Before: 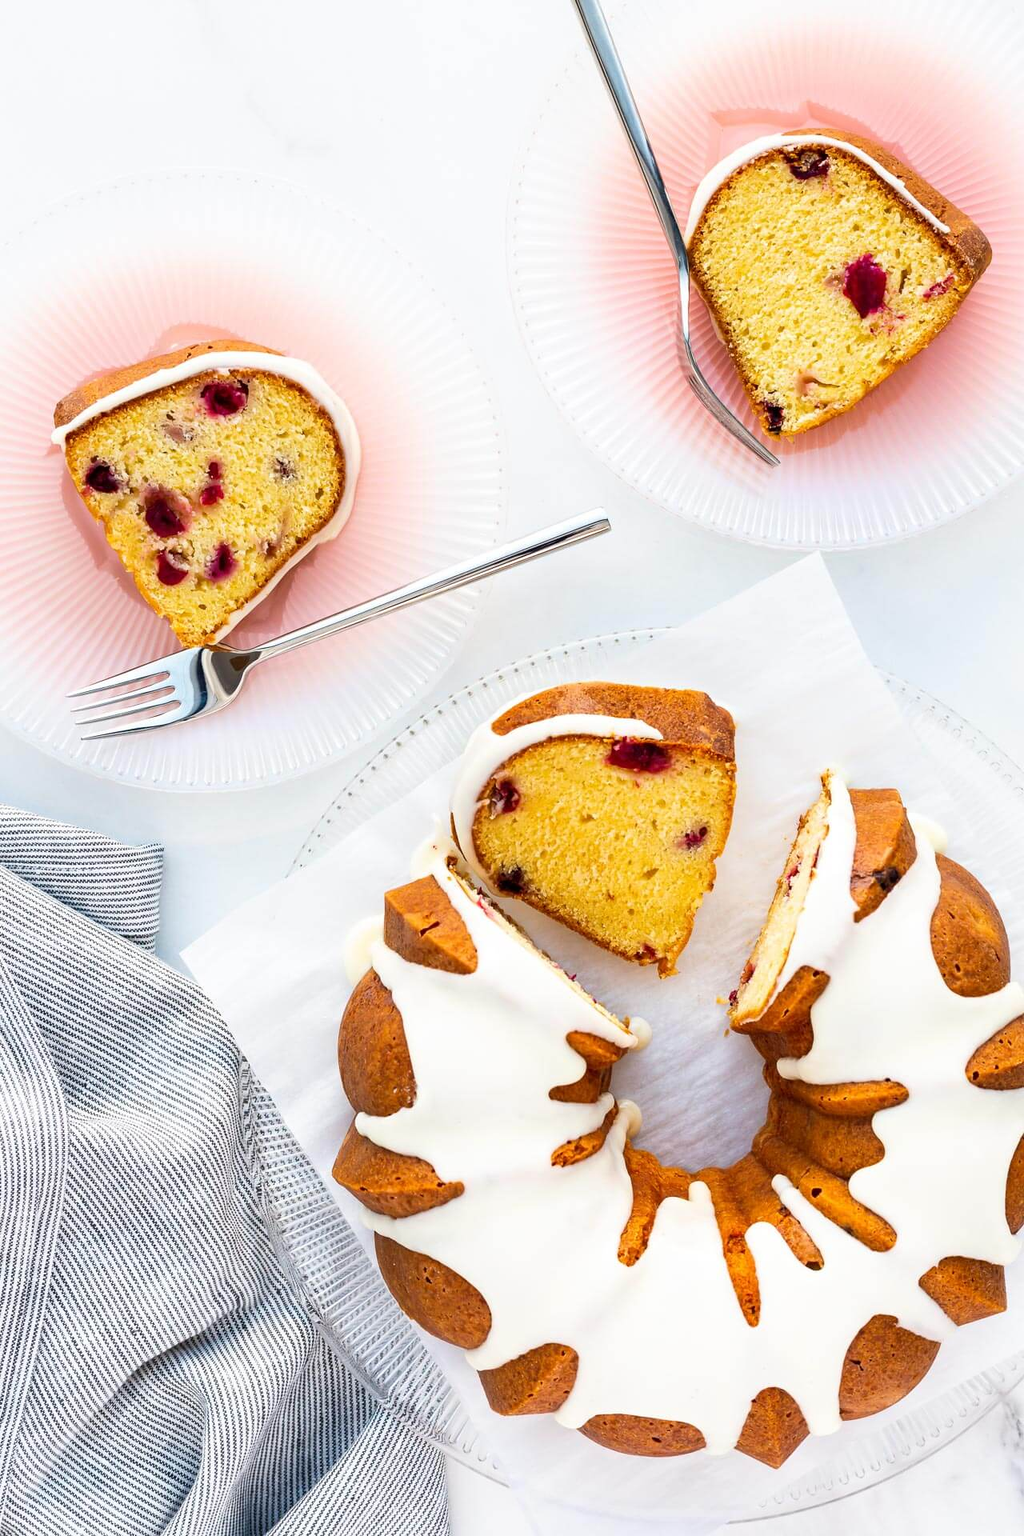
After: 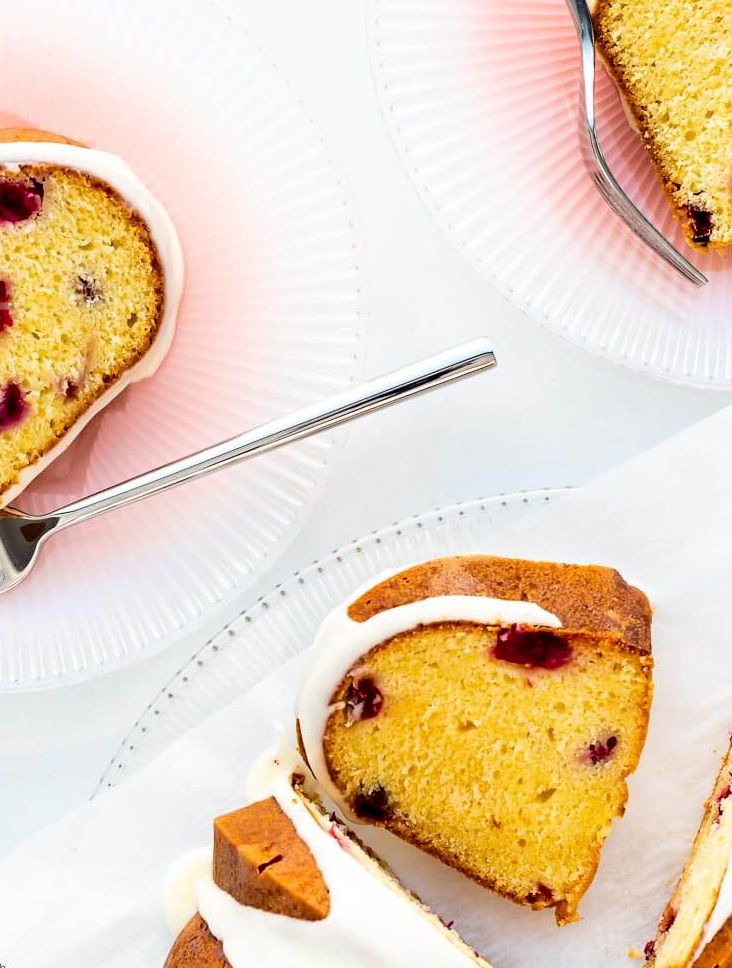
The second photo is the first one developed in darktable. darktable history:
crop: left 20.932%, top 15.471%, right 21.848%, bottom 34.081%
fill light: exposure -2 EV, width 8.6
